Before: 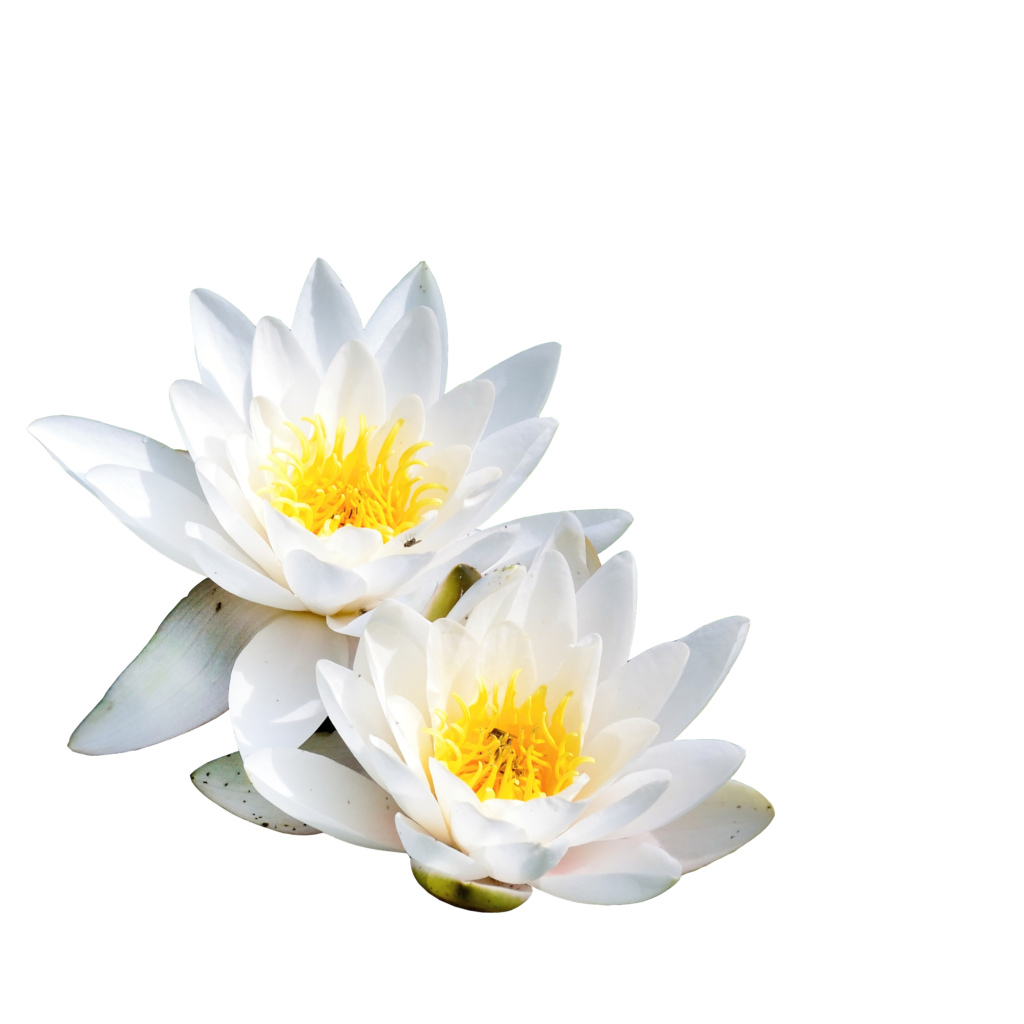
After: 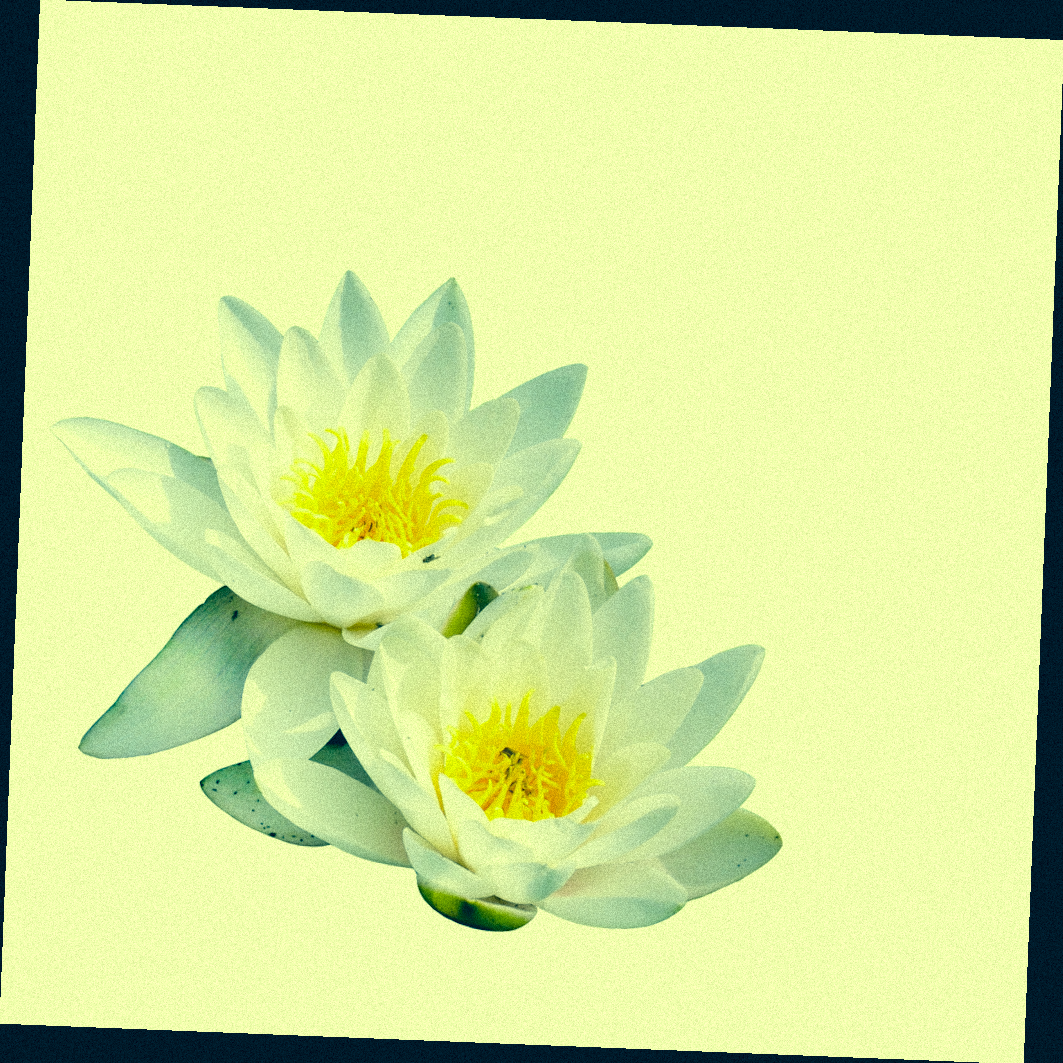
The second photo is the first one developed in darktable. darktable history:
grain: strength 35%, mid-tones bias 0%
color correction: highlights a* -15.58, highlights b* 40, shadows a* -40, shadows b* -26.18
exposure: exposure -0.05 EV
rotate and perspective: rotation 2.27°, automatic cropping off
